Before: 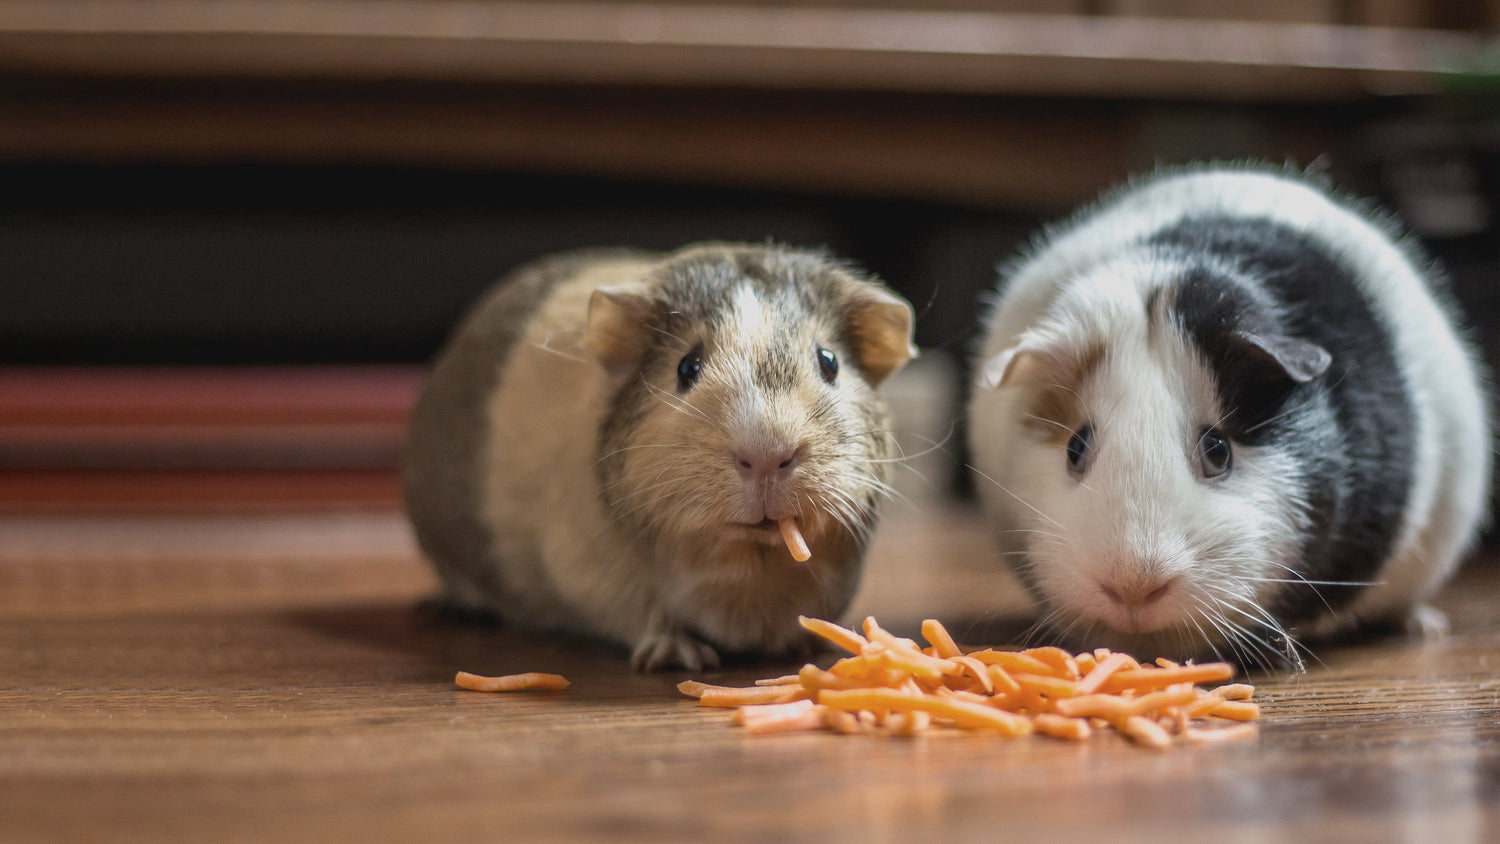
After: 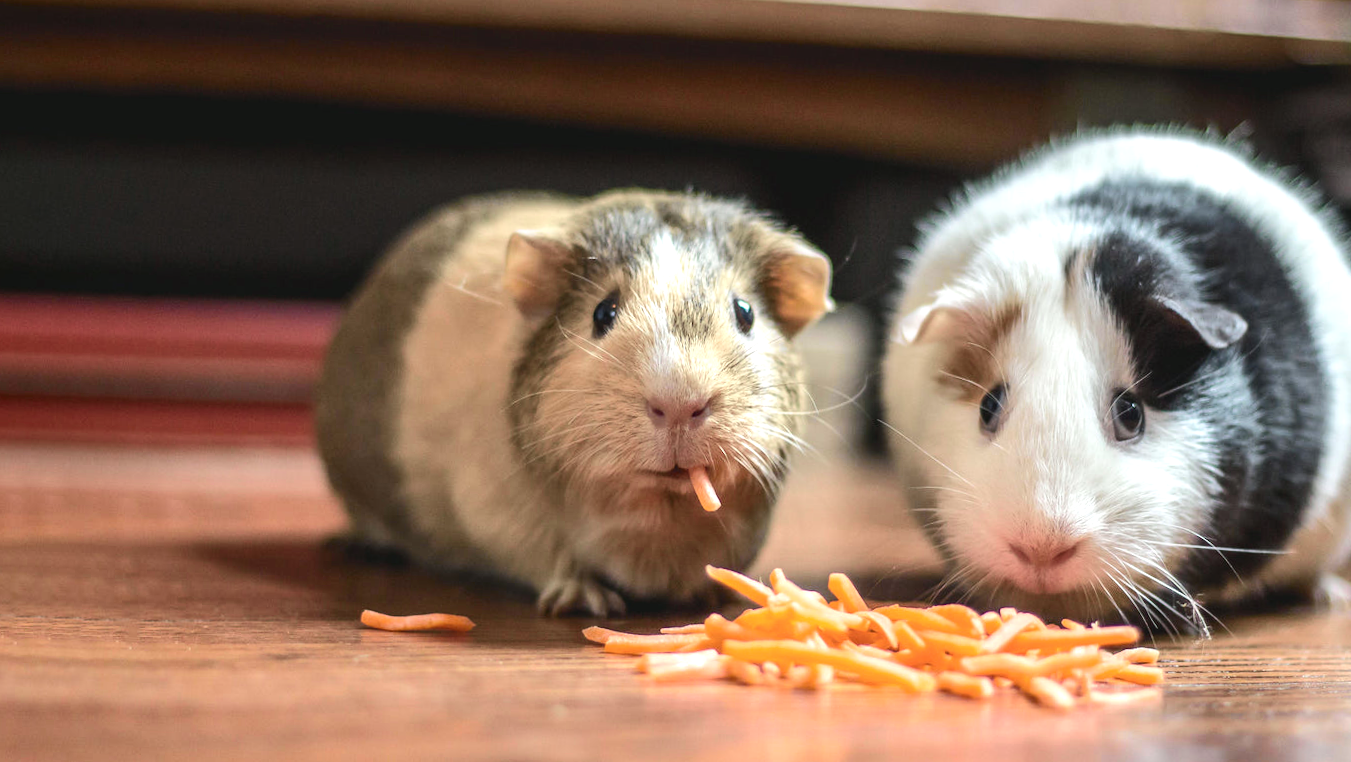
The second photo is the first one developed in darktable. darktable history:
tone curve: curves: ch0 [(0, 0.01) (0.037, 0.032) (0.131, 0.108) (0.275, 0.256) (0.483, 0.512) (0.61, 0.665) (0.696, 0.742) (0.792, 0.819) (0.911, 0.925) (0.997, 0.995)]; ch1 [(0, 0) (0.308, 0.29) (0.425, 0.411) (0.492, 0.488) (0.505, 0.503) (0.527, 0.531) (0.568, 0.594) (0.683, 0.702) (0.746, 0.77) (1, 1)]; ch2 [(0, 0) (0.246, 0.233) (0.36, 0.352) (0.415, 0.415) (0.485, 0.487) (0.502, 0.504) (0.525, 0.523) (0.539, 0.553) (0.587, 0.594) (0.636, 0.652) (0.711, 0.729) (0.845, 0.855) (0.998, 0.977)], color space Lab, independent channels, preserve colors none
crop and rotate: angle -1.9°, left 3.158%, top 3.648%, right 1.471%, bottom 0.681%
exposure: black level correction 0, exposure 0.703 EV, compensate exposure bias true, compensate highlight preservation false
